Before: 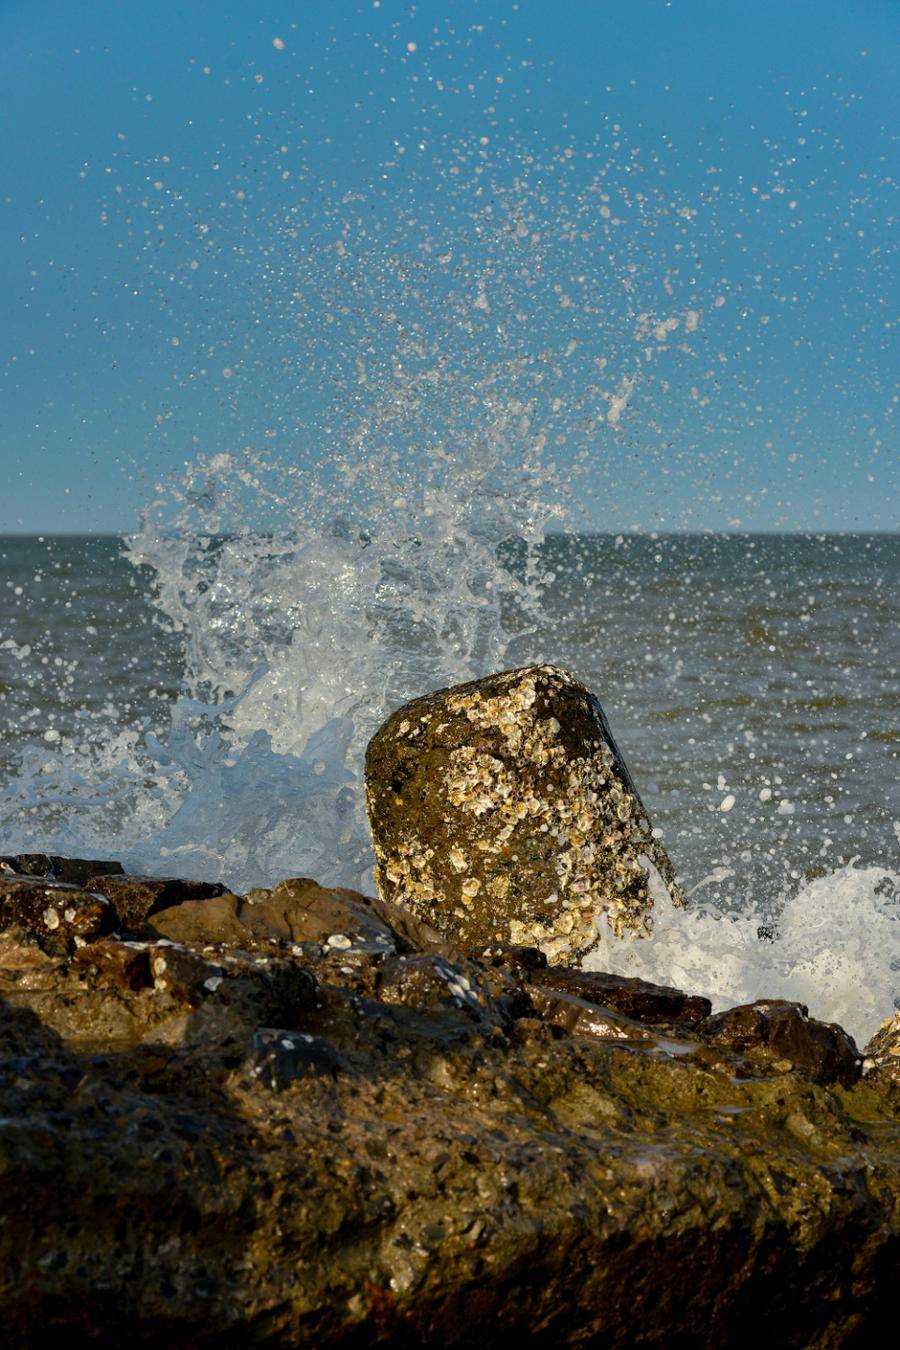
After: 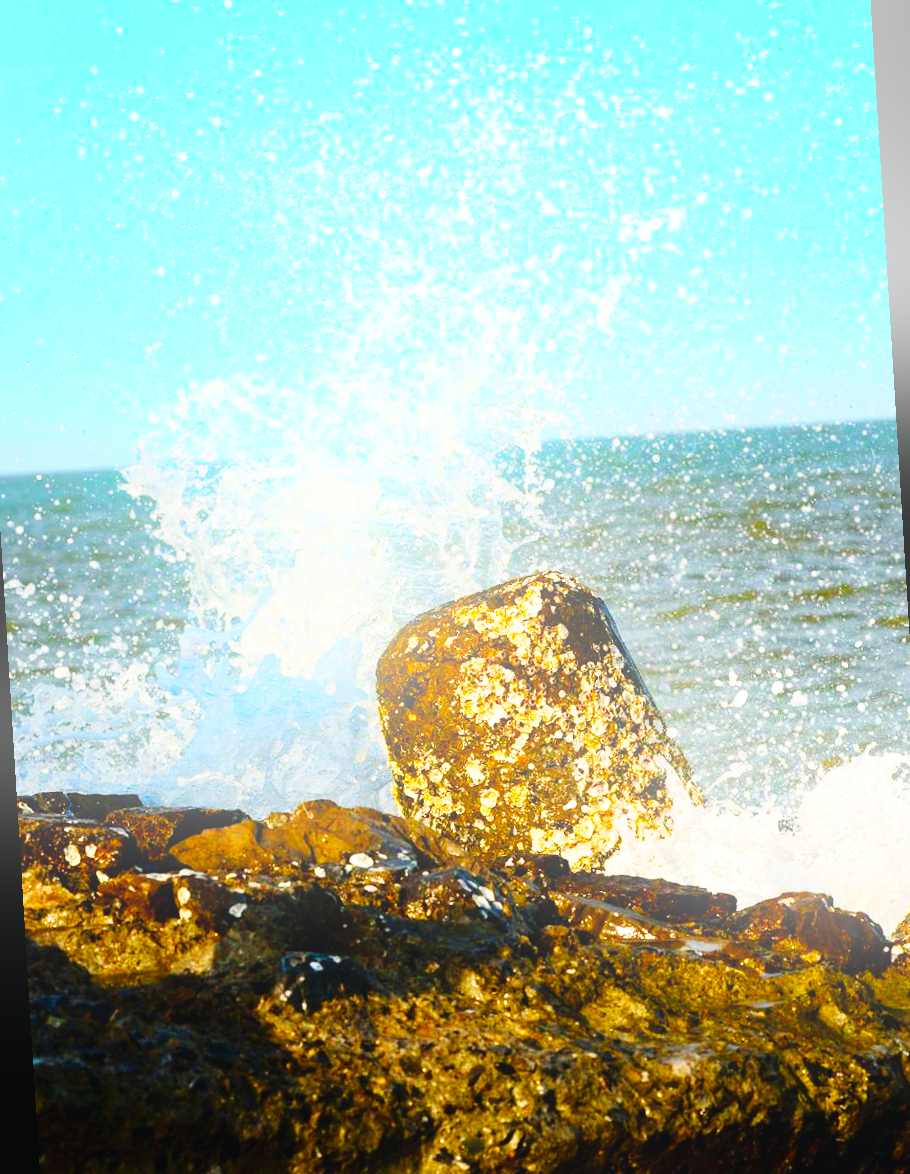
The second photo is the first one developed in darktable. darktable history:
bloom: on, module defaults
rotate and perspective: rotation -3.52°, crop left 0.036, crop right 0.964, crop top 0.081, crop bottom 0.919
color balance rgb: shadows lift › chroma 1%, shadows lift › hue 217.2°, power › hue 310.8°, highlights gain › chroma 1%, highlights gain › hue 54°, global offset › luminance 0.5%, global offset › hue 171.6°, perceptual saturation grading › global saturation 14.09%, perceptual saturation grading › highlights -25%, perceptual saturation grading › shadows 30%, perceptual brilliance grading › highlights 13.42%, perceptual brilliance grading › mid-tones 8.05%, perceptual brilliance grading › shadows -17.45%, global vibrance 25%
base curve: curves: ch0 [(0, 0.003) (0.001, 0.002) (0.006, 0.004) (0.02, 0.022) (0.048, 0.086) (0.094, 0.234) (0.162, 0.431) (0.258, 0.629) (0.385, 0.8) (0.548, 0.918) (0.751, 0.988) (1, 1)], preserve colors none
